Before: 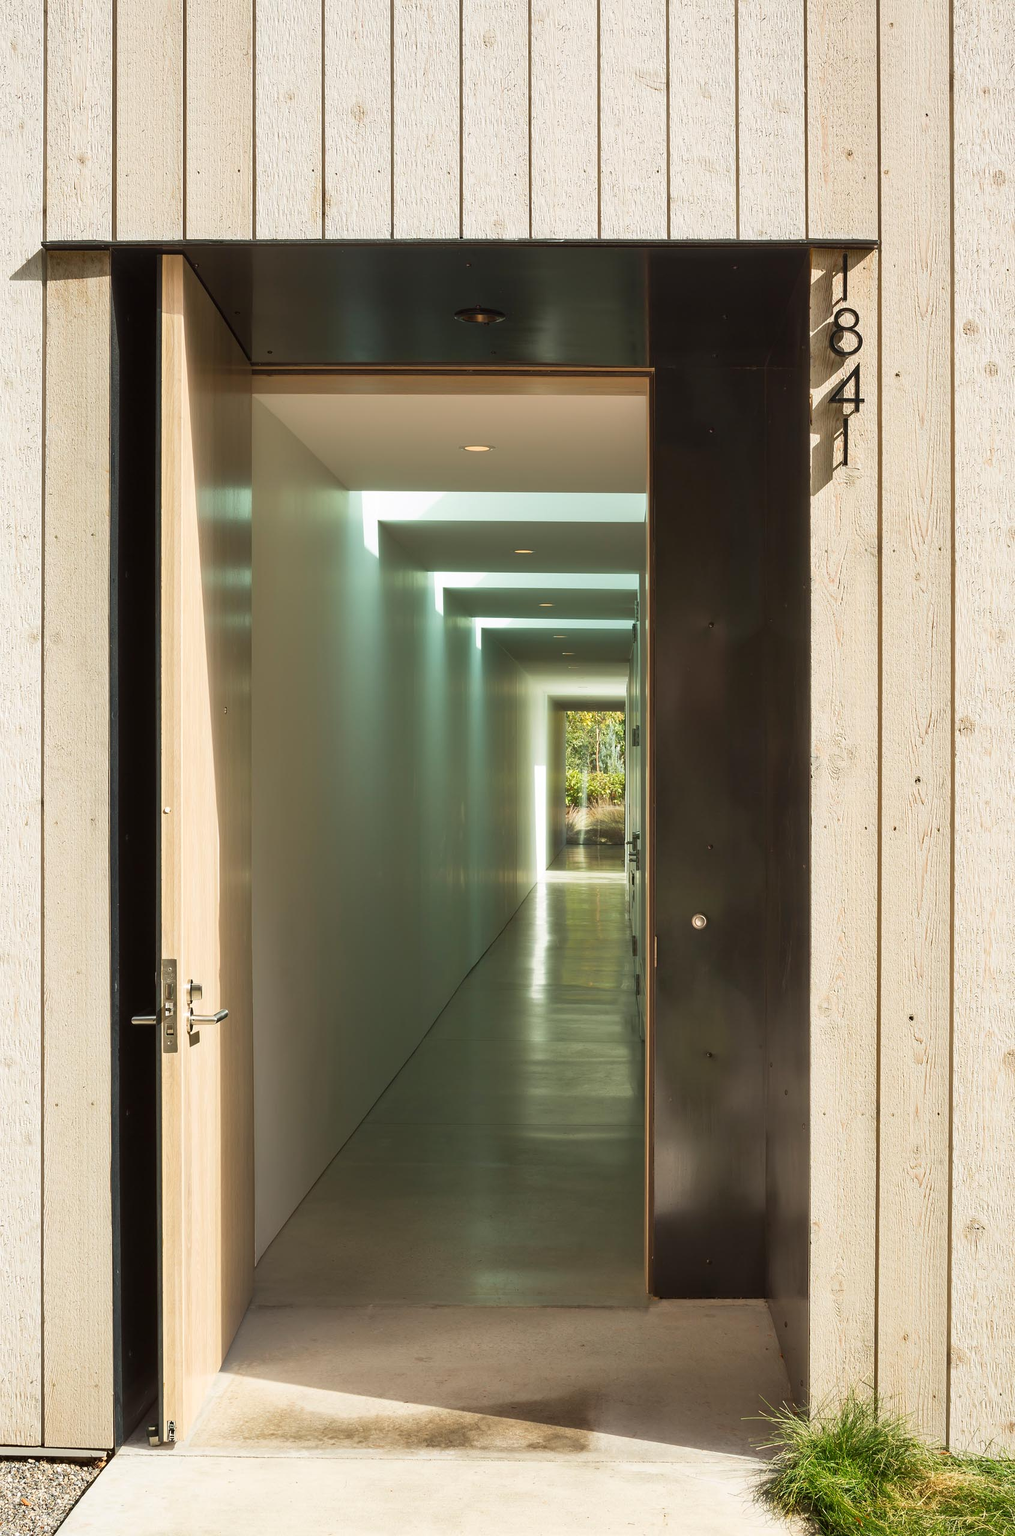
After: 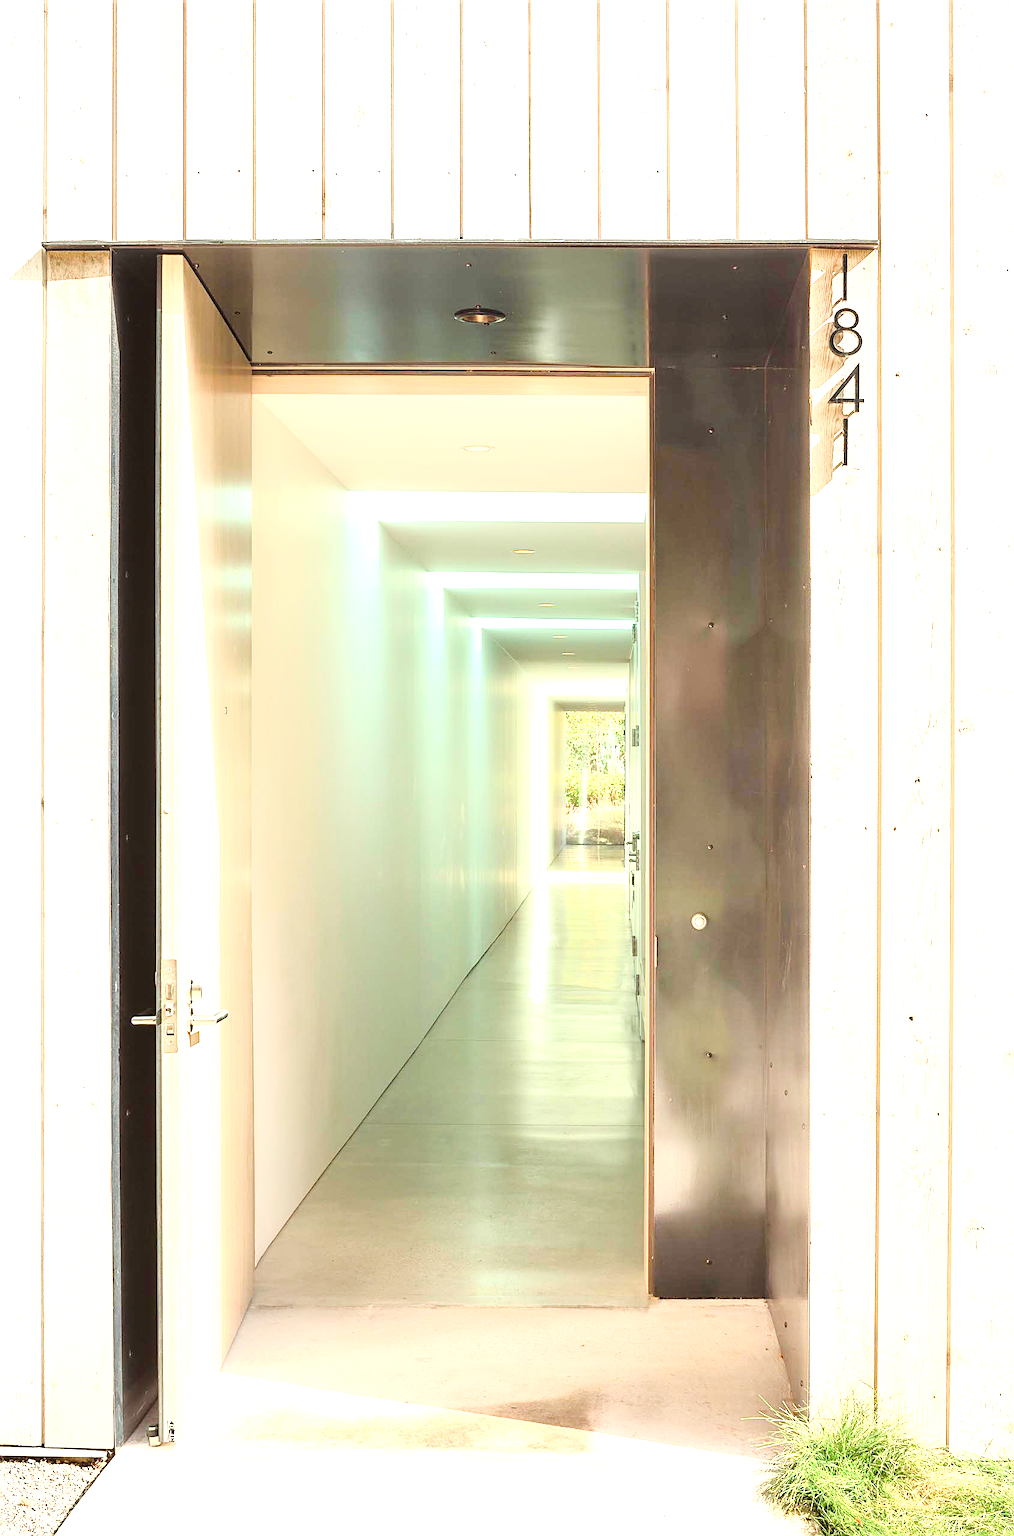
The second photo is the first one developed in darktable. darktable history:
sharpen: amount 0.496
color balance rgb: power › luminance 1.512%, linear chroma grading › shadows -7.168%, linear chroma grading › highlights -6.715%, linear chroma grading › global chroma -10.386%, linear chroma grading › mid-tones -8.274%, perceptual saturation grading › global saturation 0.427%, perceptual saturation grading › highlights -17.425%, perceptual saturation grading › mid-tones 33.273%, perceptual saturation grading › shadows 50.354%
base curve: curves: ch0 [(0, 0) (0.028, 0.03) (0.121, 0.232) (0.46, 0.748) (0.859, 0.968) (1, 1)]
exposure: black level correction 0, exposure 2.001 EV, compensate highlight preservation false
